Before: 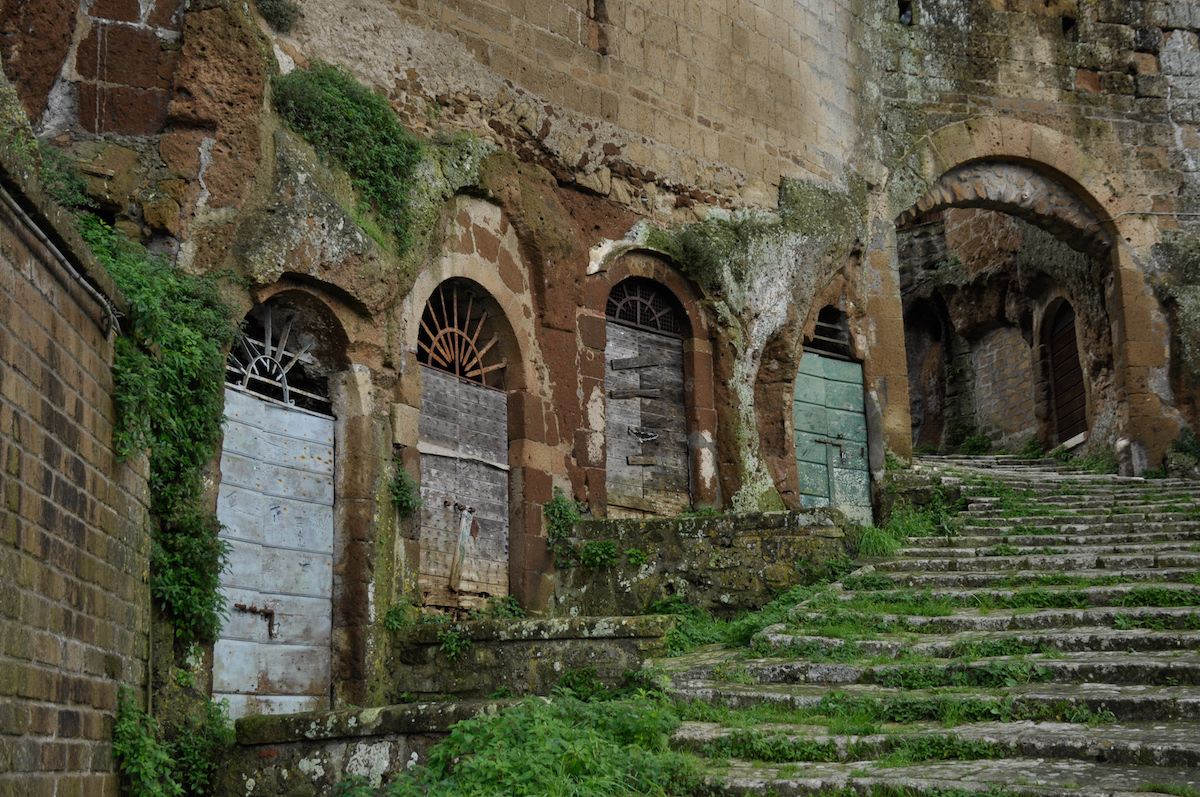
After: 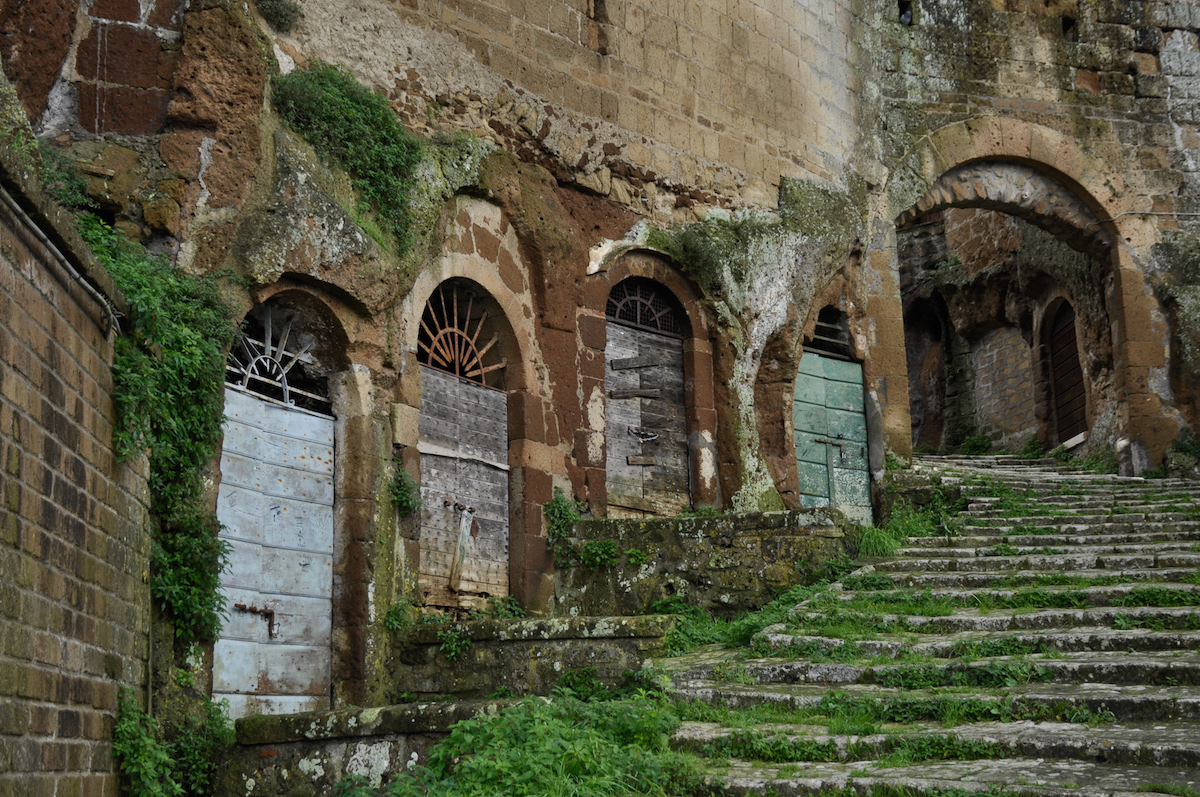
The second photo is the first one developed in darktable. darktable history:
color balance rgb: contrast -10%
tone equalizer: -8 EV -0.417 EV, -7 EV -0.389 EV, -6 EV -0.333 EV, -5 EV -0.222 EV, -3 EV 0.222 EV, -2 EV 0.333 EV, -1 EV 0.389 EV, +0 EV 0.417 EV, edges refinement/feathering 500, mask exposure compensation -1.57 EV, preserve details no
